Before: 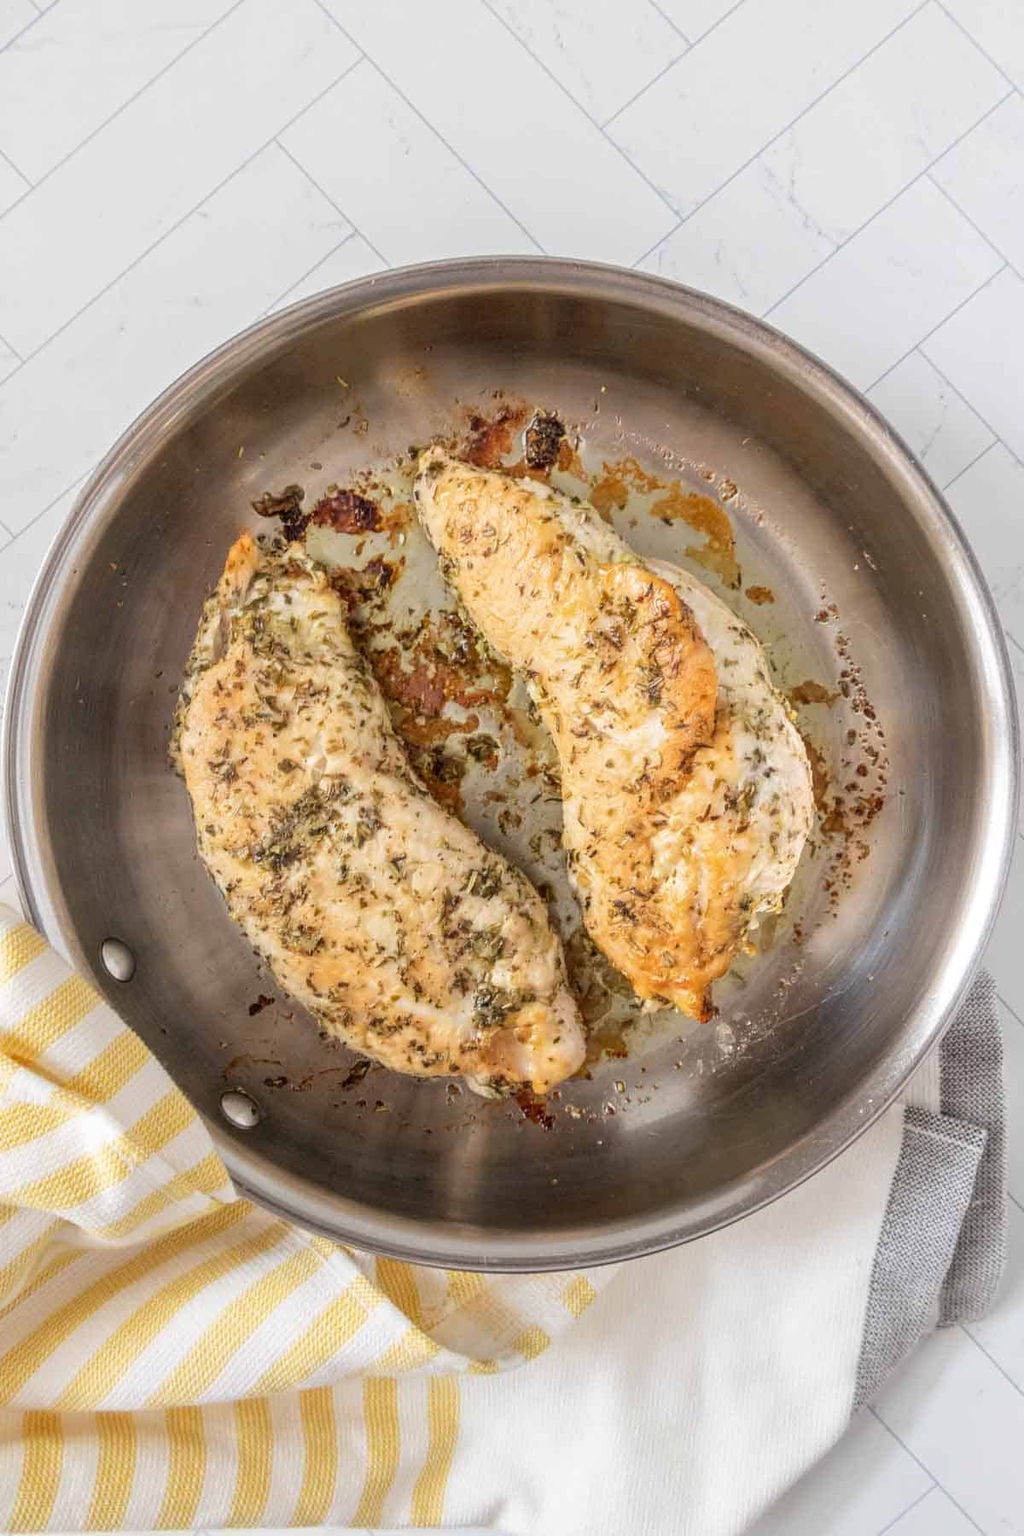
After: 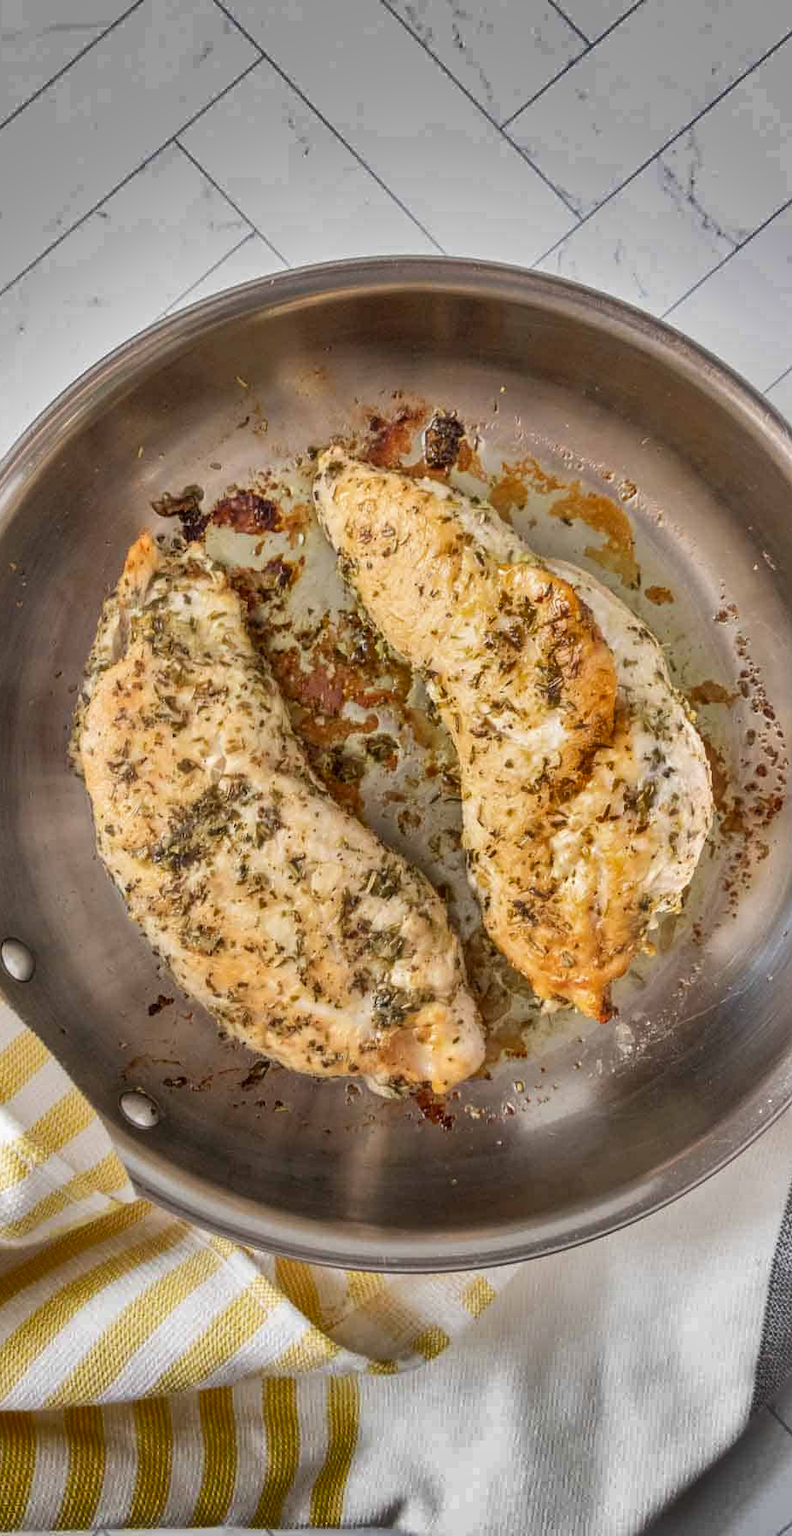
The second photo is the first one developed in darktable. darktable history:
crop: left 9.88%, right 12.664%
shadows and highlights: shadows 19.13, highlights -83.41, soften with gaussian
